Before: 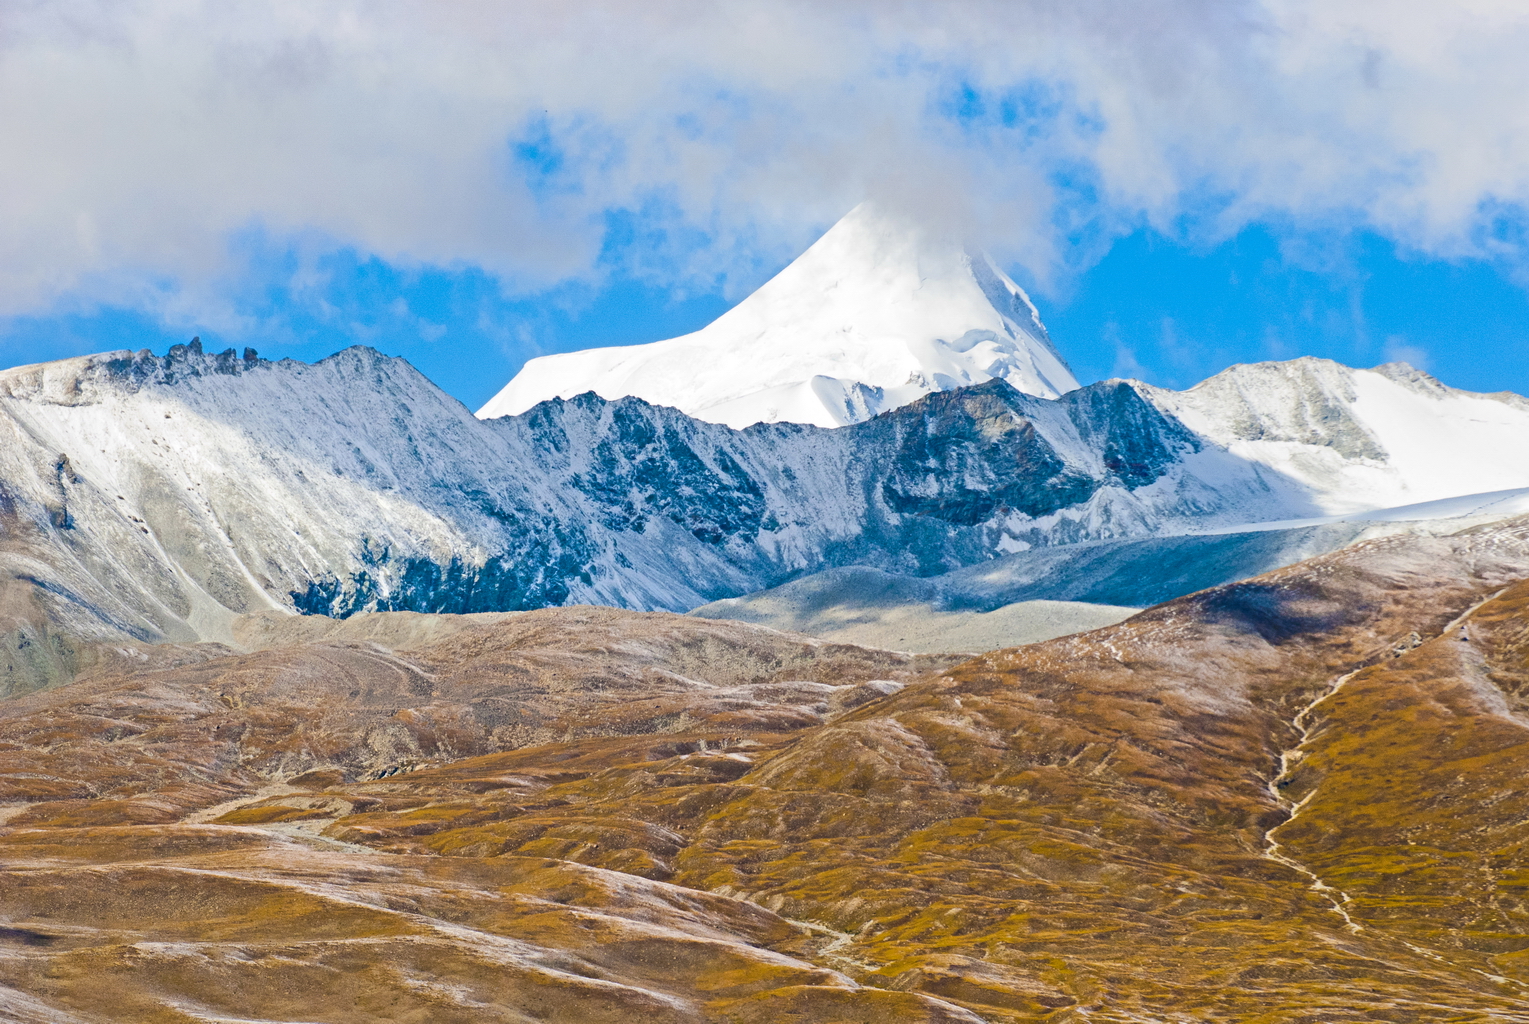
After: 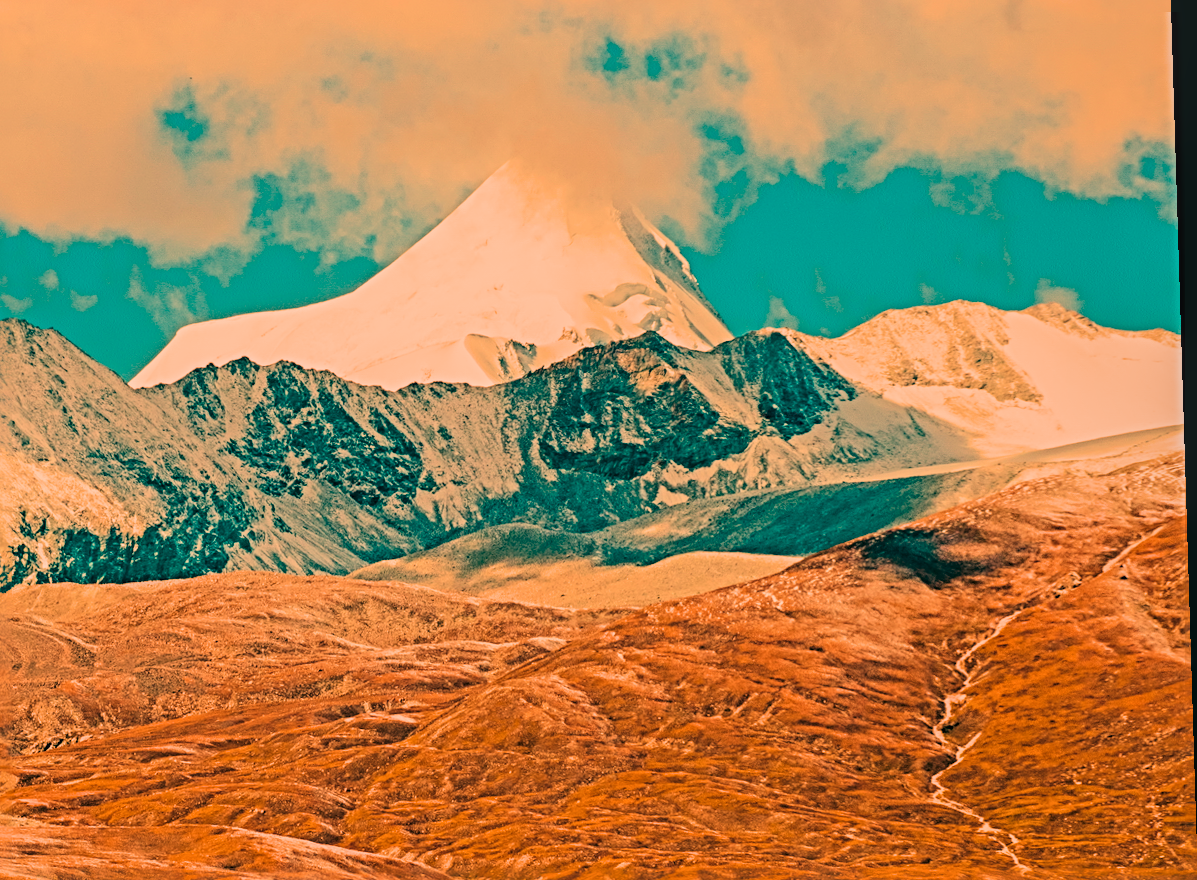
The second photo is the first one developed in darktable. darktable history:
white balance: red 1.467, blue 0.684
rotate and perspective: rotation -1.77°, lens shift (horizontal) 0.004, automatic cropping off
filmic rgb: black relative exposure -7.65 EV, white relative exposure 4.56 EV, hardness 3.61, color science v6 (2022)
crop: left 23.095%, top 5.827%, bottom 11.854%
sharpen: radius 4.883
color balance: lift [1.005, 0.99, 1.007, 1.01], gamma [1, 1.034, 1.032, 0.966], gain [0.873, 1.055, 1.067, 0.933]
local contrast: on, module defaults
